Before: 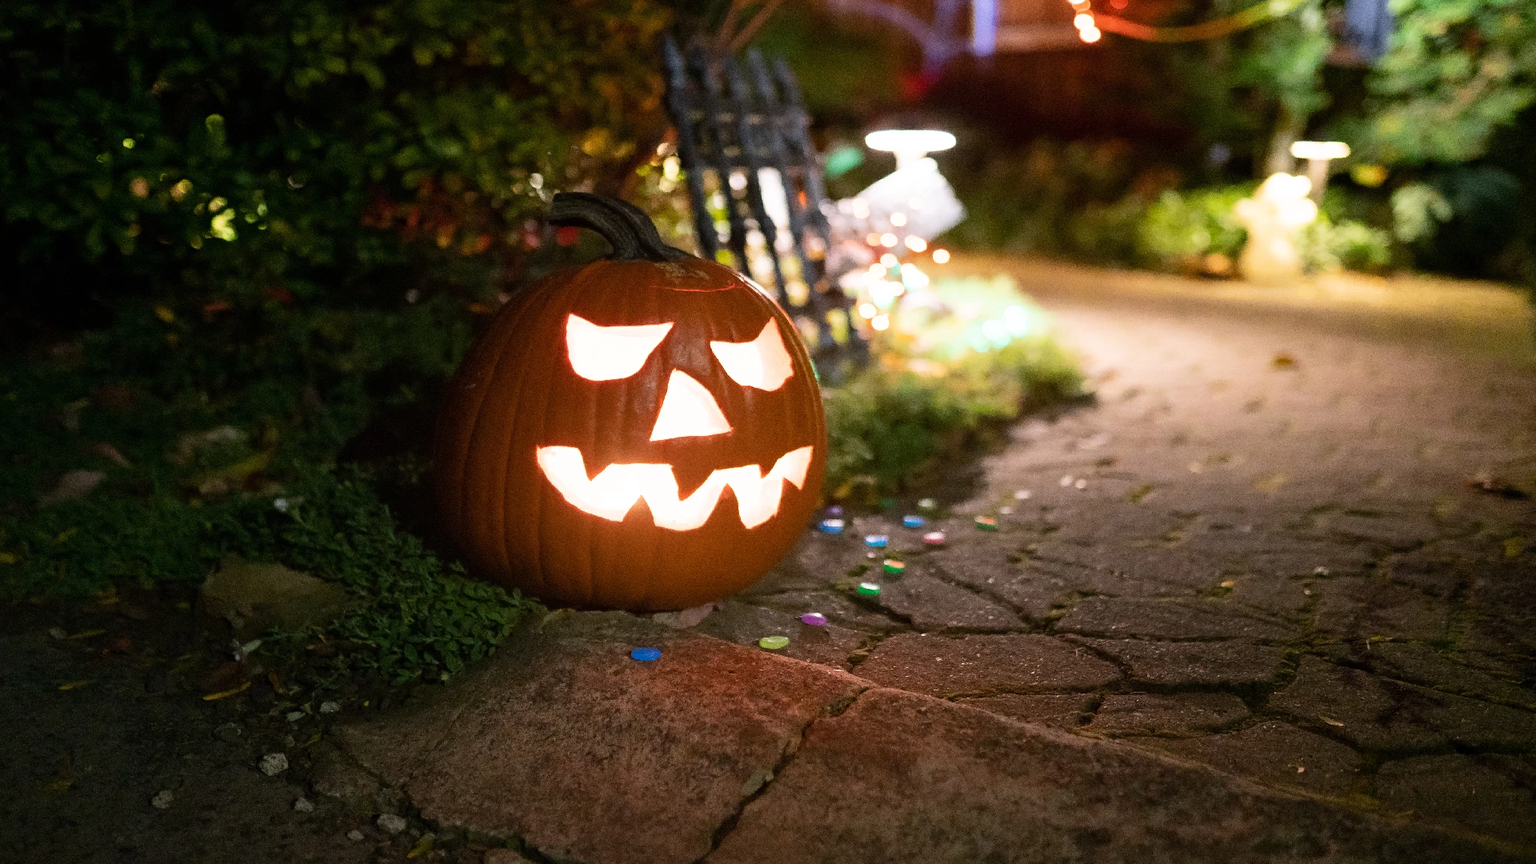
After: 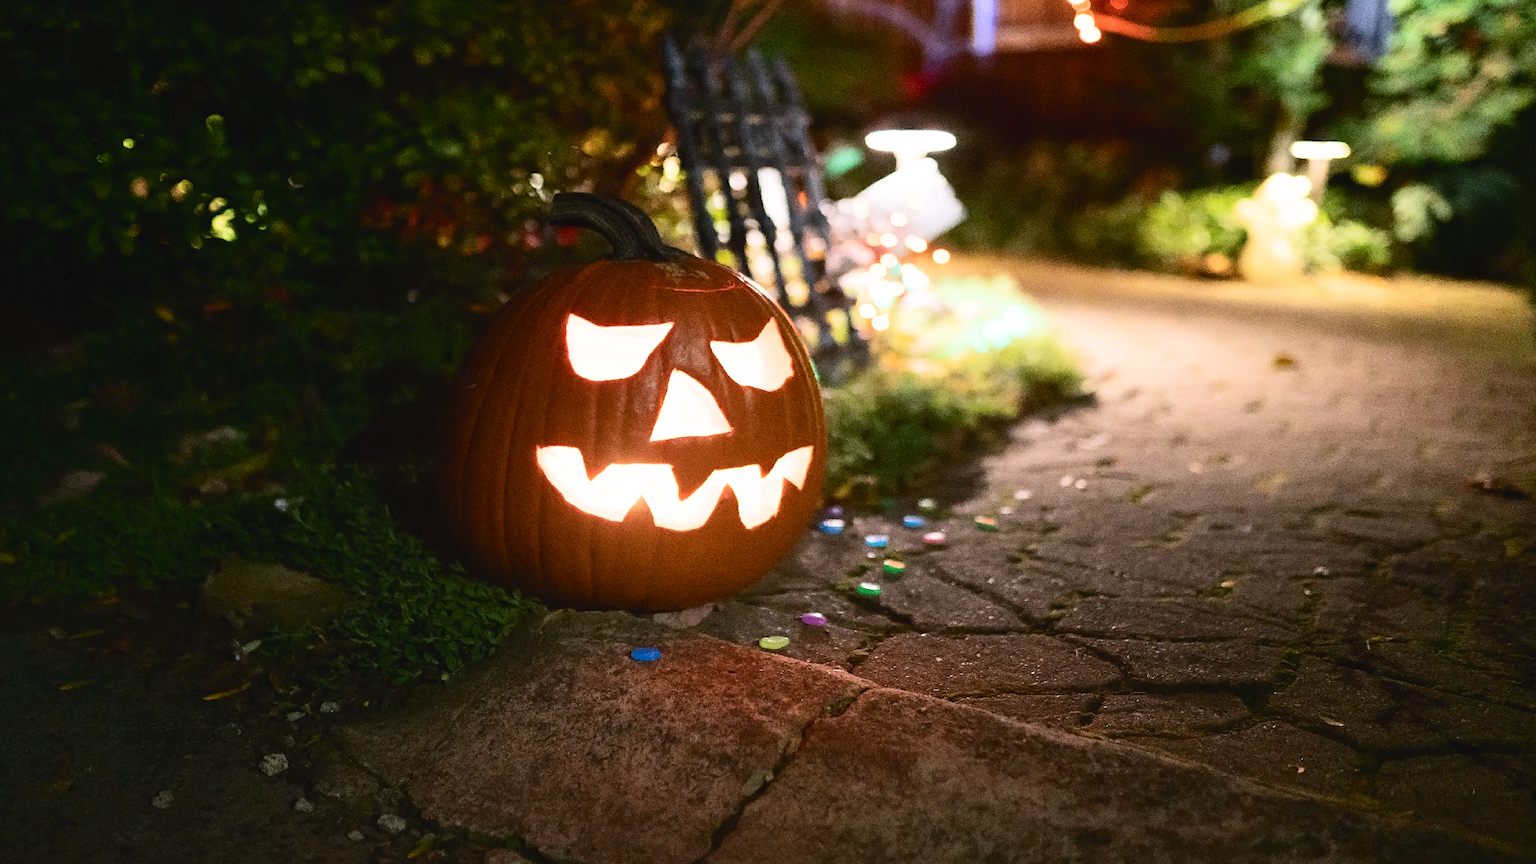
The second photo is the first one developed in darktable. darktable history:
tone curve: curves: ch0 [(0, 0.032) (0.181, 0.156) (0.751, 0.829) (1, 1)], color space Lab, independent channels, preserve colors none
